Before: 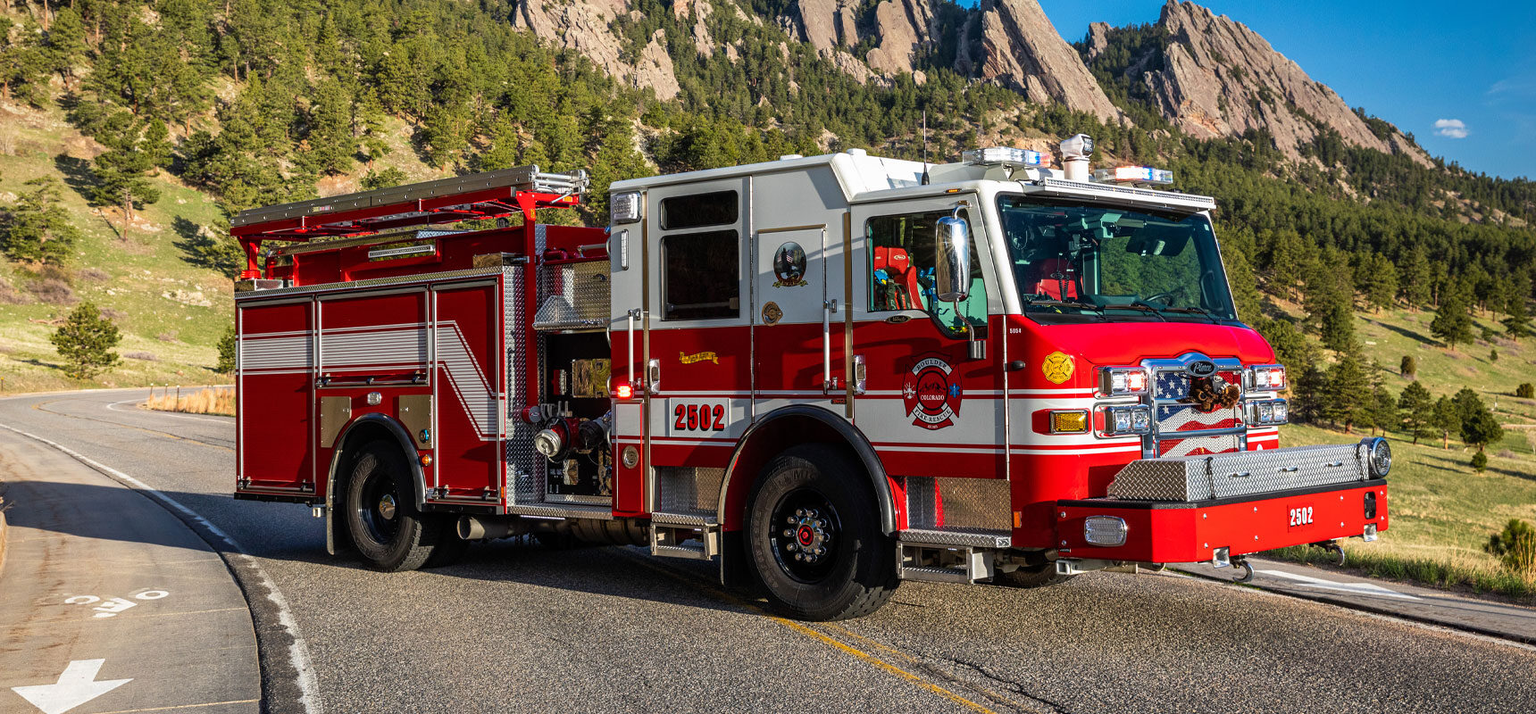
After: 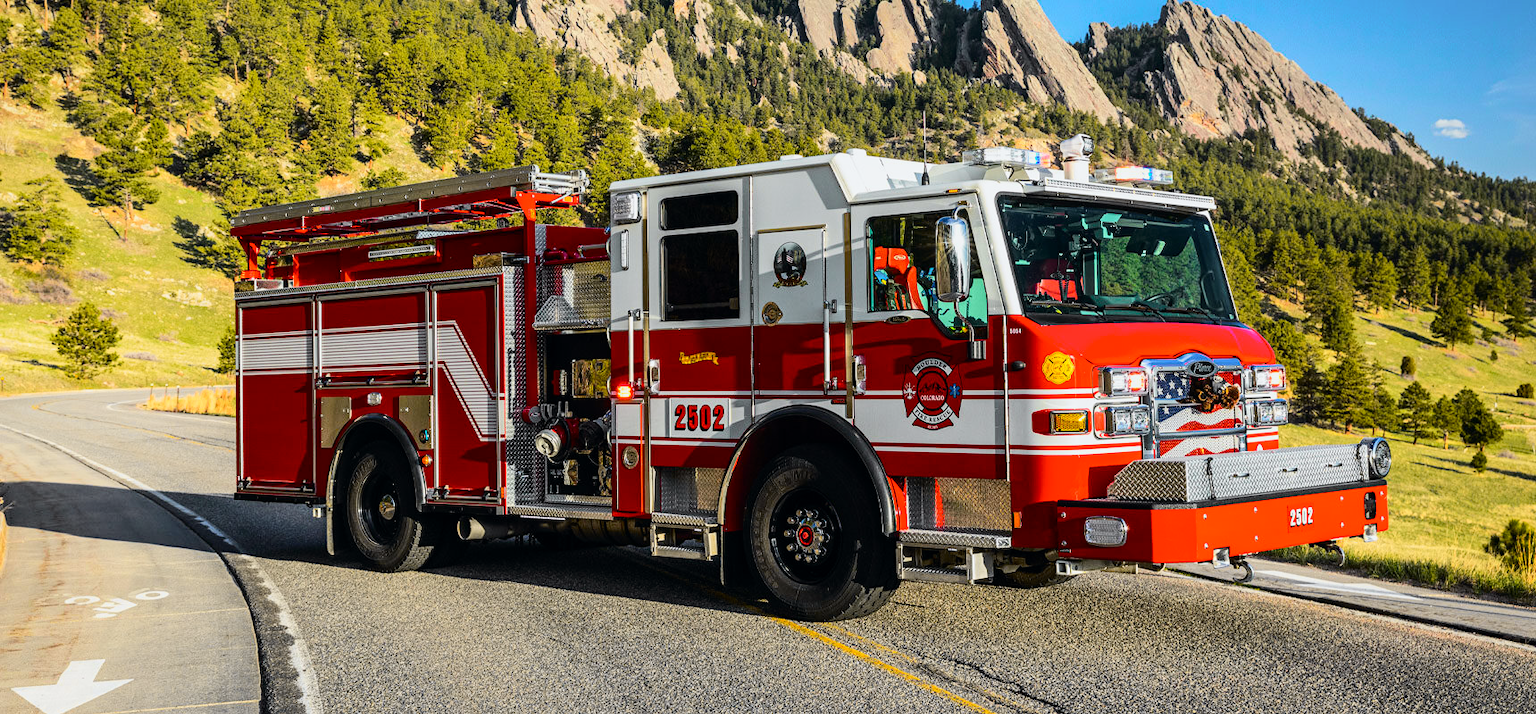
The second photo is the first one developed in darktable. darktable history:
tone curve: curves: ch0 [(0, 0) (0.11, 0.081) (0.256, 0.259) (0.398, 0.475) (0.498, 0.611) (0.65, 0.757) (0.835, 0.883) (1, 0.961)]; ch1 [(0, 0) (0.346, 0.307) (0.408, 0.369) (0.453, 0.457) (0.482, 0.479) (0.502, 0.498) (0.521, 0.51) (0.553, 0.554) (0.618, 0.65) (0.693, 0.727) (1, 1)]; ch2 [(0, 0) (0.358, 0.362) (0.434, 0.46) (0.485, 0.494) (0.5, 0.494) (0.511, 0.508) (0.537, 0.55) (0.579, 0.599) (0.621, 0.693) (1, 1)], color space Lab, independent channels, preserve colors none
